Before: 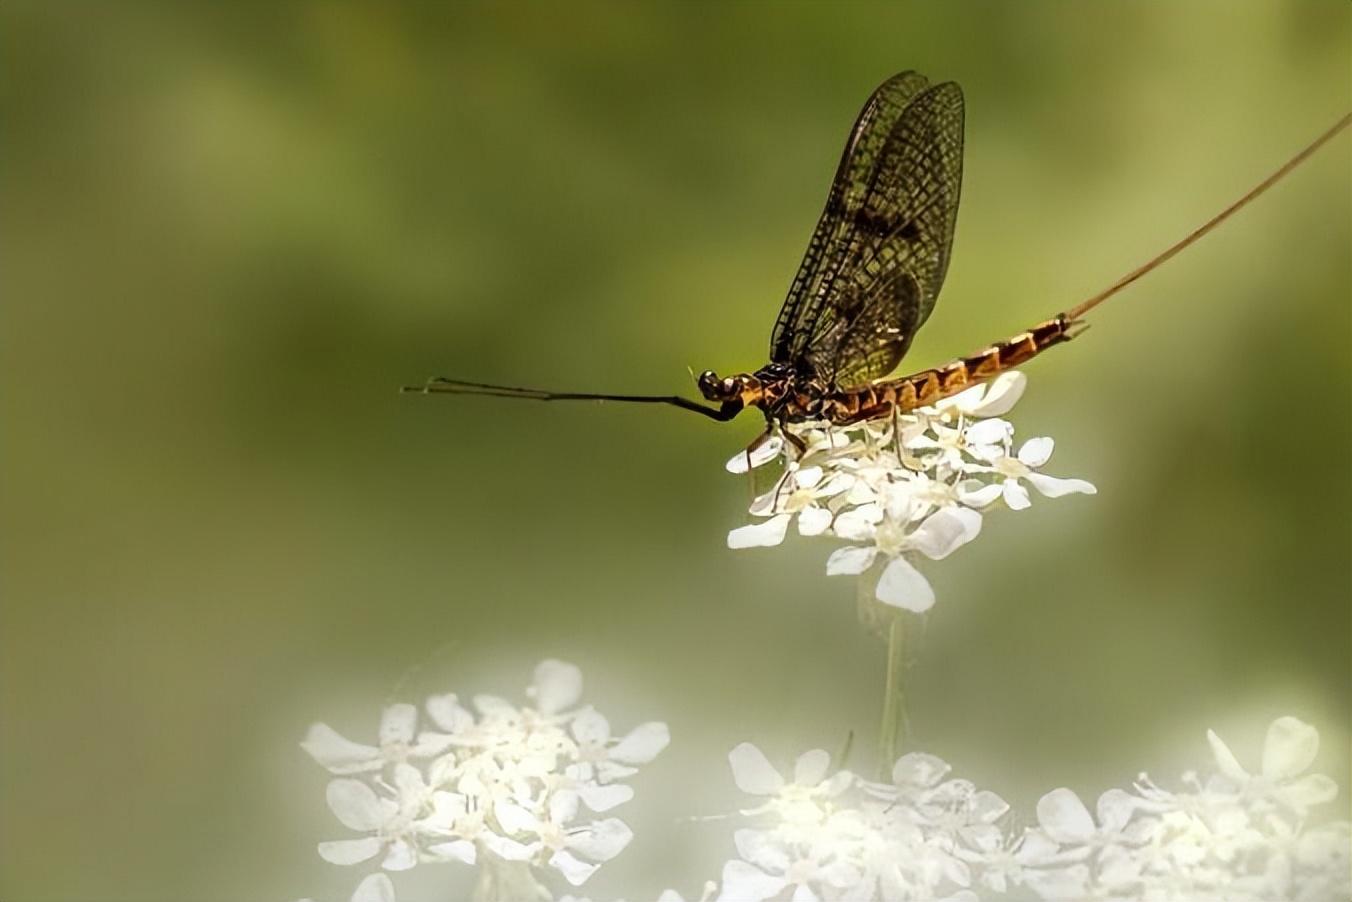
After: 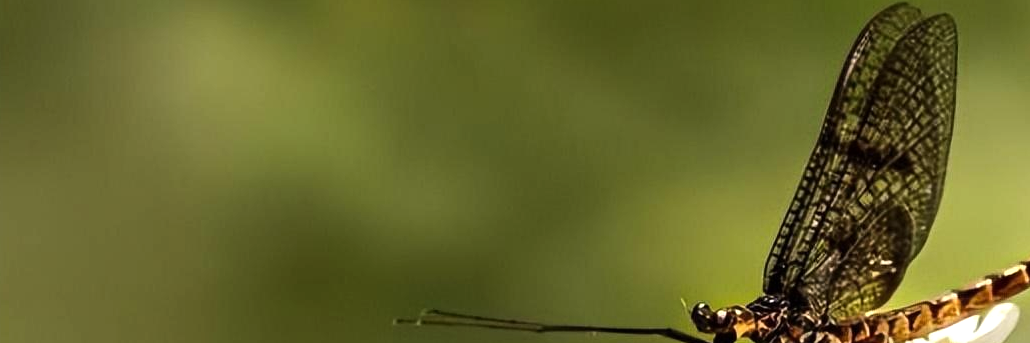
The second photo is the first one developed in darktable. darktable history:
tone equalizer: -8 EV -0.417 EV, -7 EV -0.389 EV, -6 EV -0.333 EV, -5 EV -0.222 EV, -3 EV 0.222 EV, -2 EV 0.333 EV, -1 EV 0.389 EV, +0 EV 0.417 EV, edges refinement/feathering 500, mask exposure compensation -1.57 EV, preserve details no
crop: left 0.579%, top 7.627%, right 23.167%, bottom 54.275%
